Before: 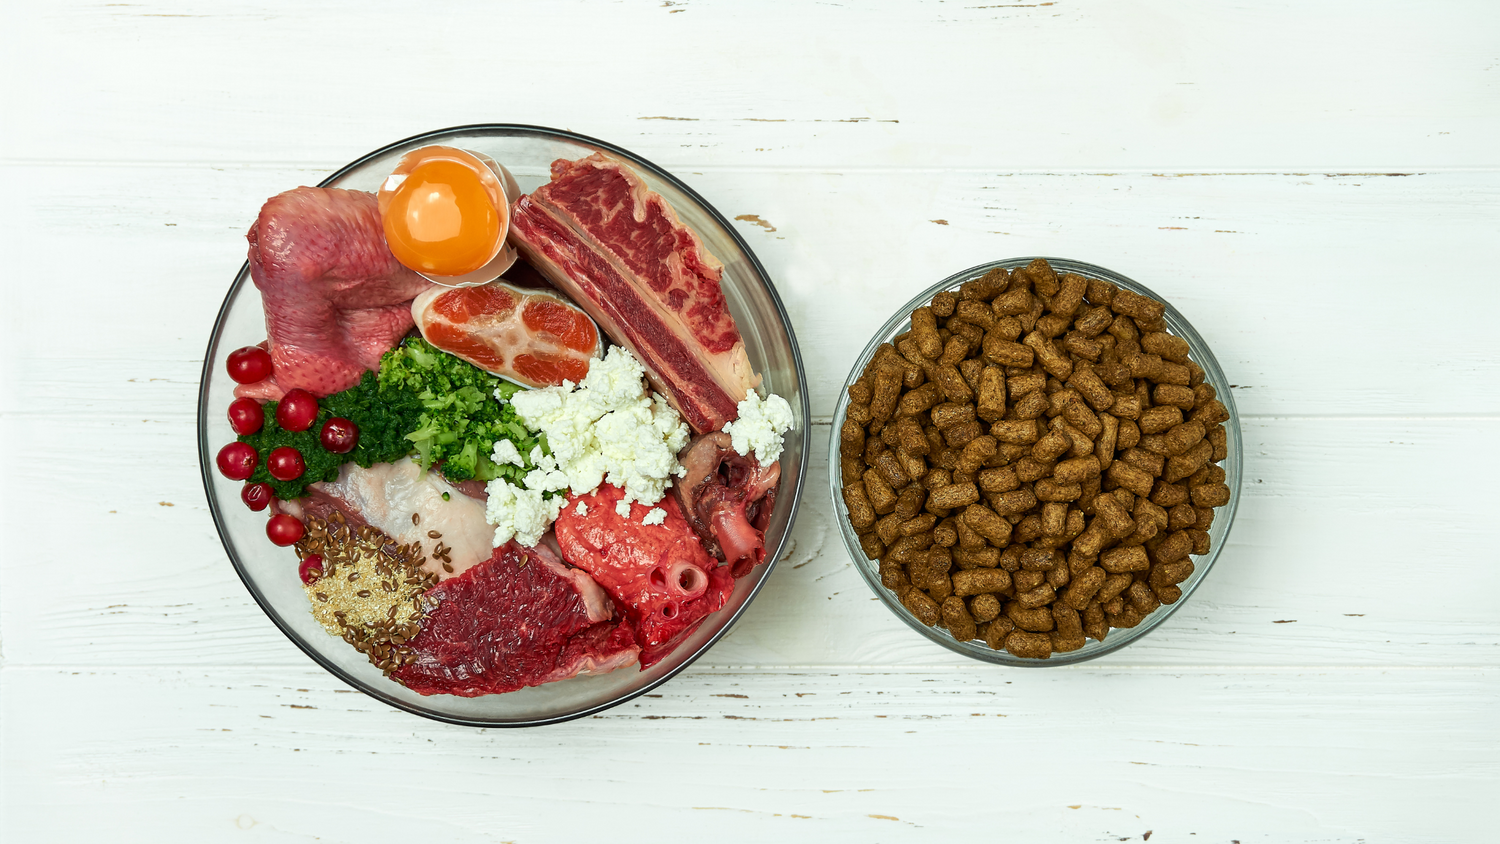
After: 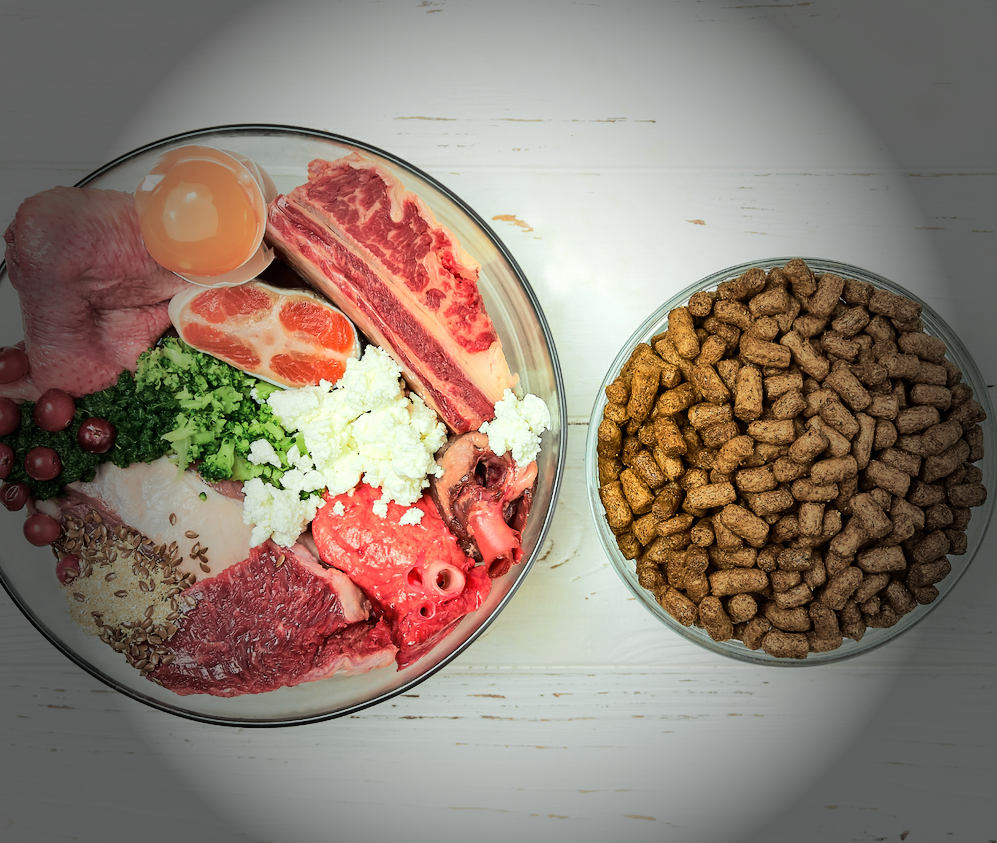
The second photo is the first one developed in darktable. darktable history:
vignetting: fall-off start 33.99%, fall-off radius 64.77%, brightness -0.882, width/height ratio 0.955
crop and rotate: left 16.25%, right 17.244%
tone equalizer: -7 EV 0.162 EV, -6 EV 0.57 EV, -5 EV 1.14 EV, -4 EV 1.37 EV, -3 EV 1.16 EV, -2 EV 0.6 EV, -1 EV 0.151 EV, edges refinement/feathering 500, mask exposure compensation -1.57 EV, preserve details no
